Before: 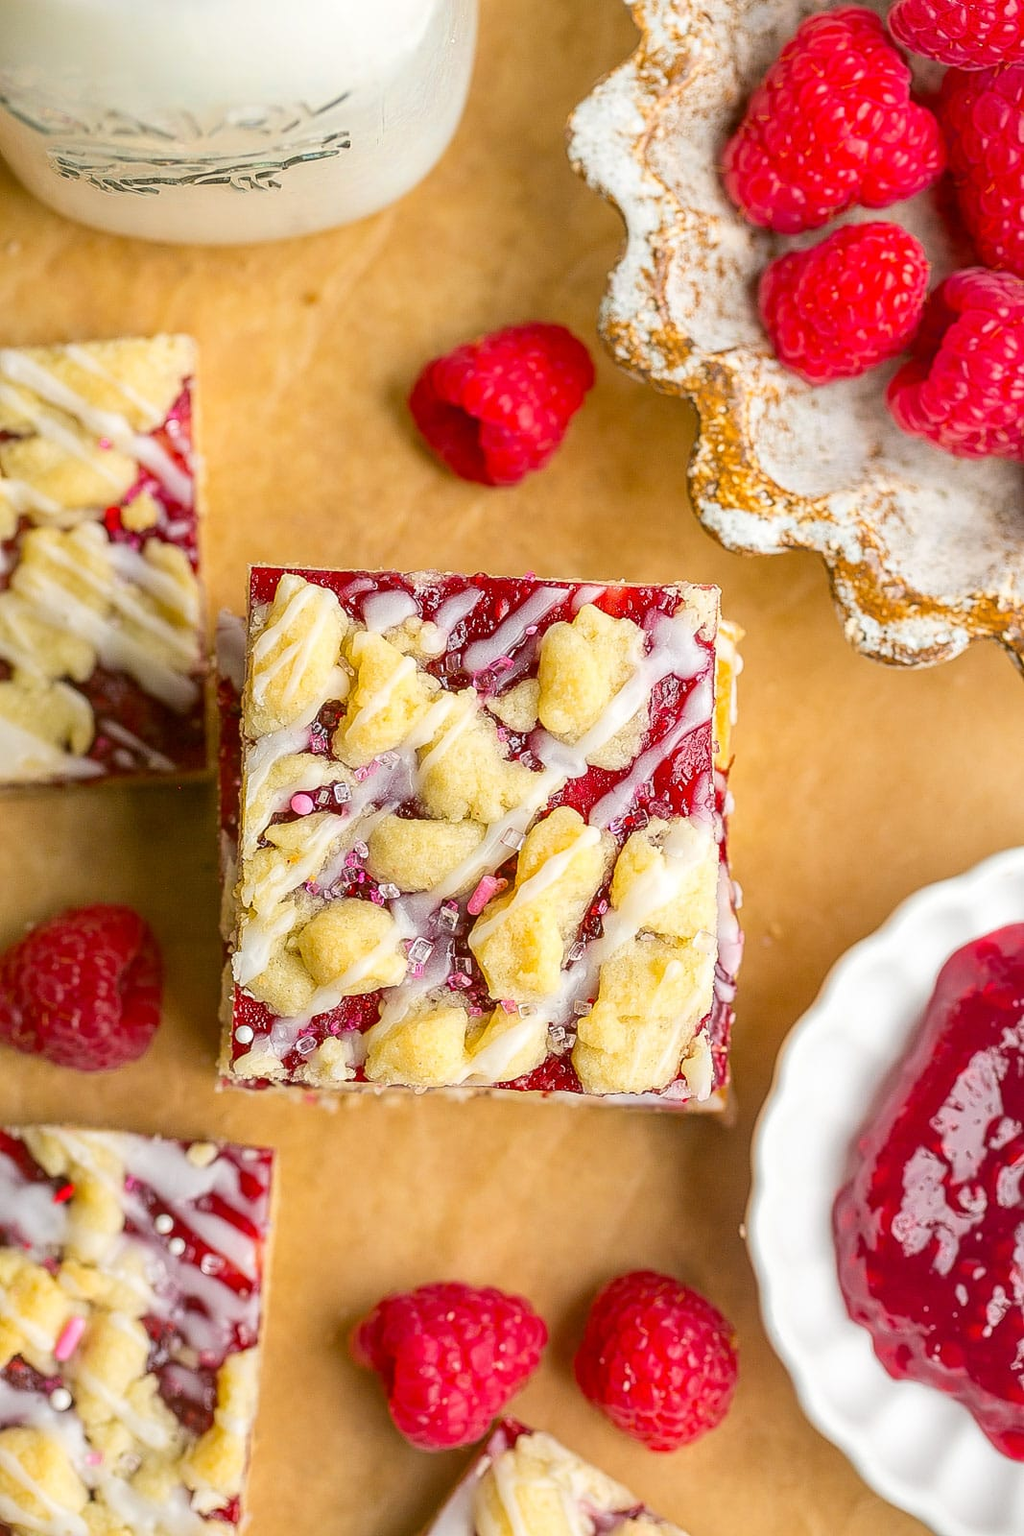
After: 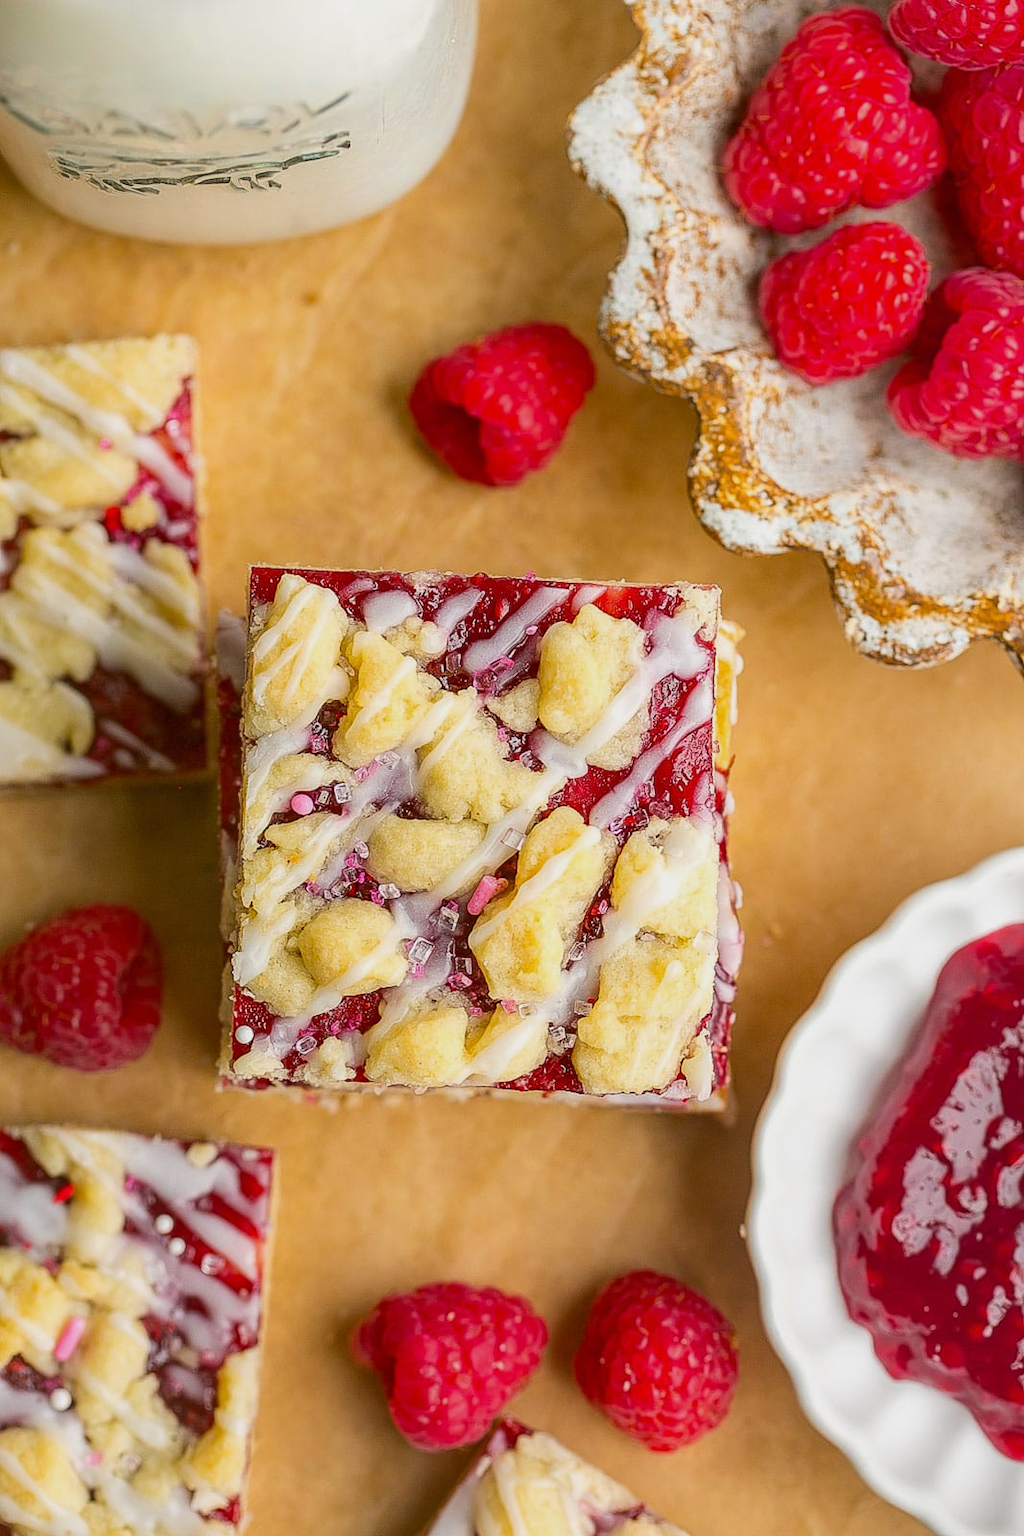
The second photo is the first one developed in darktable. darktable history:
tone equalizer: -8 EV 0.247 EV, -7 EV 0.441 EV, -6 EV 0.433 EV, -5 EV 0.21 EV, -3 EV -0.277 EV, -2 EV -0.428 EV, -1 EV -0.391 EV, +0 EV -0.244 EV
